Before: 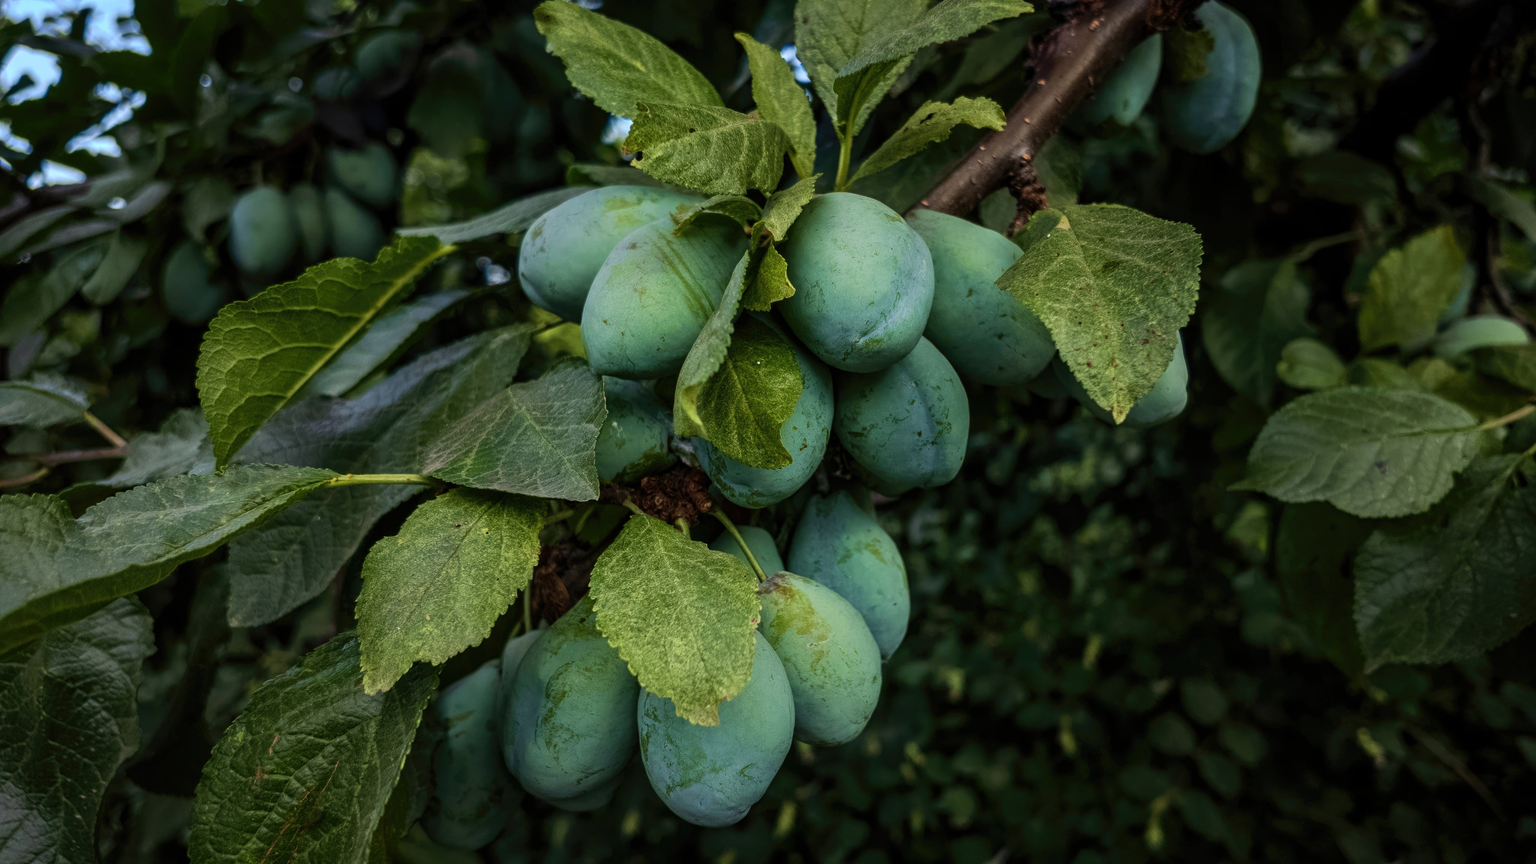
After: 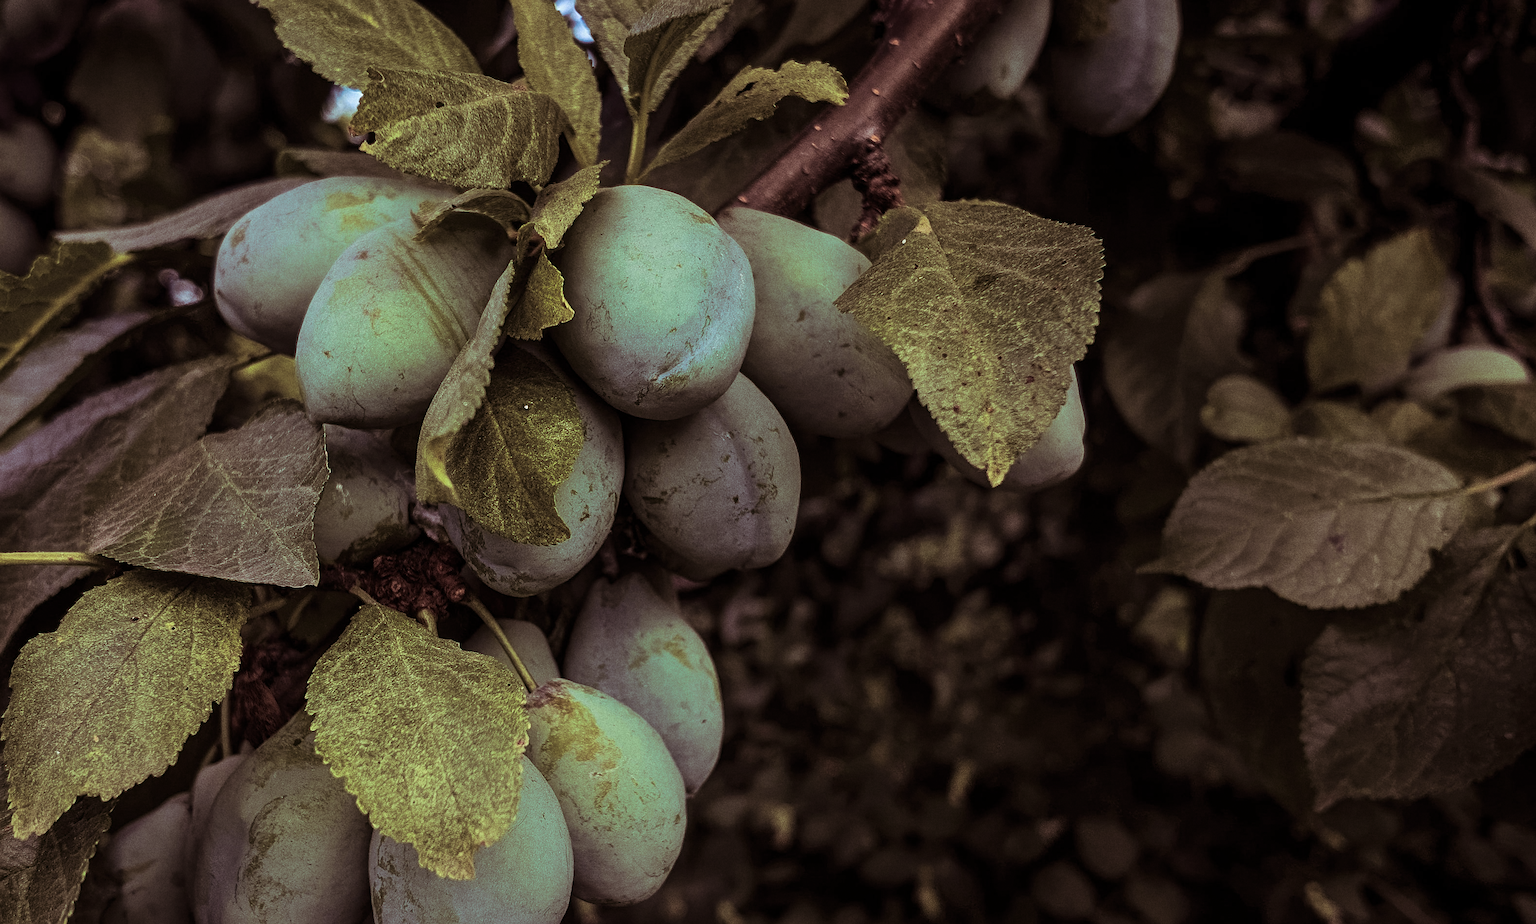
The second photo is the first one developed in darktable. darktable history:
crop: left 23.095%, top 5.827%, bottom 11.854%
grain: strength 26%
sharpen: on, module defaults
split-toning: shadows › saturation 0.41, highlights › saturation 0, compress 33.55%
